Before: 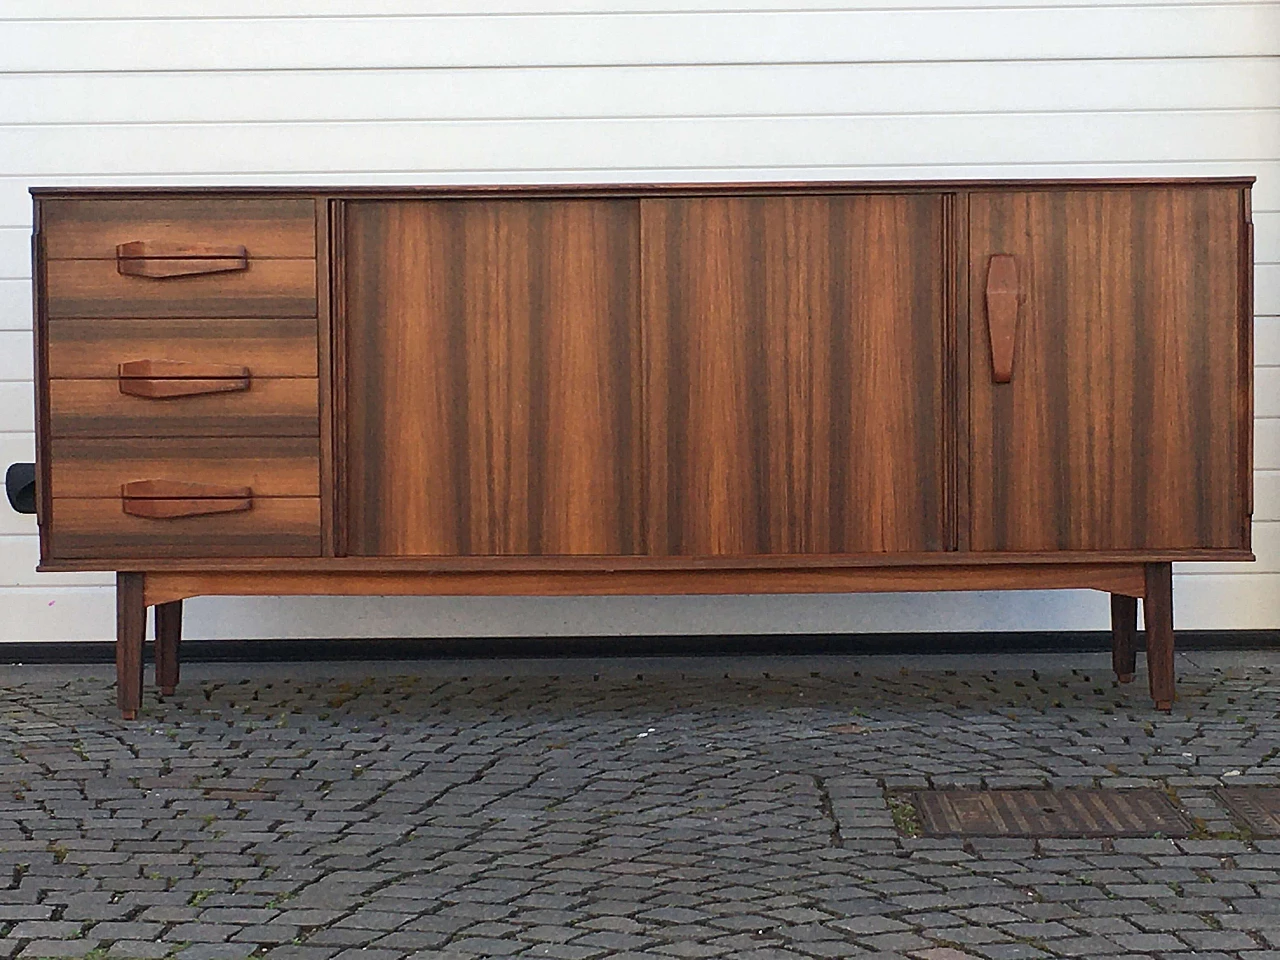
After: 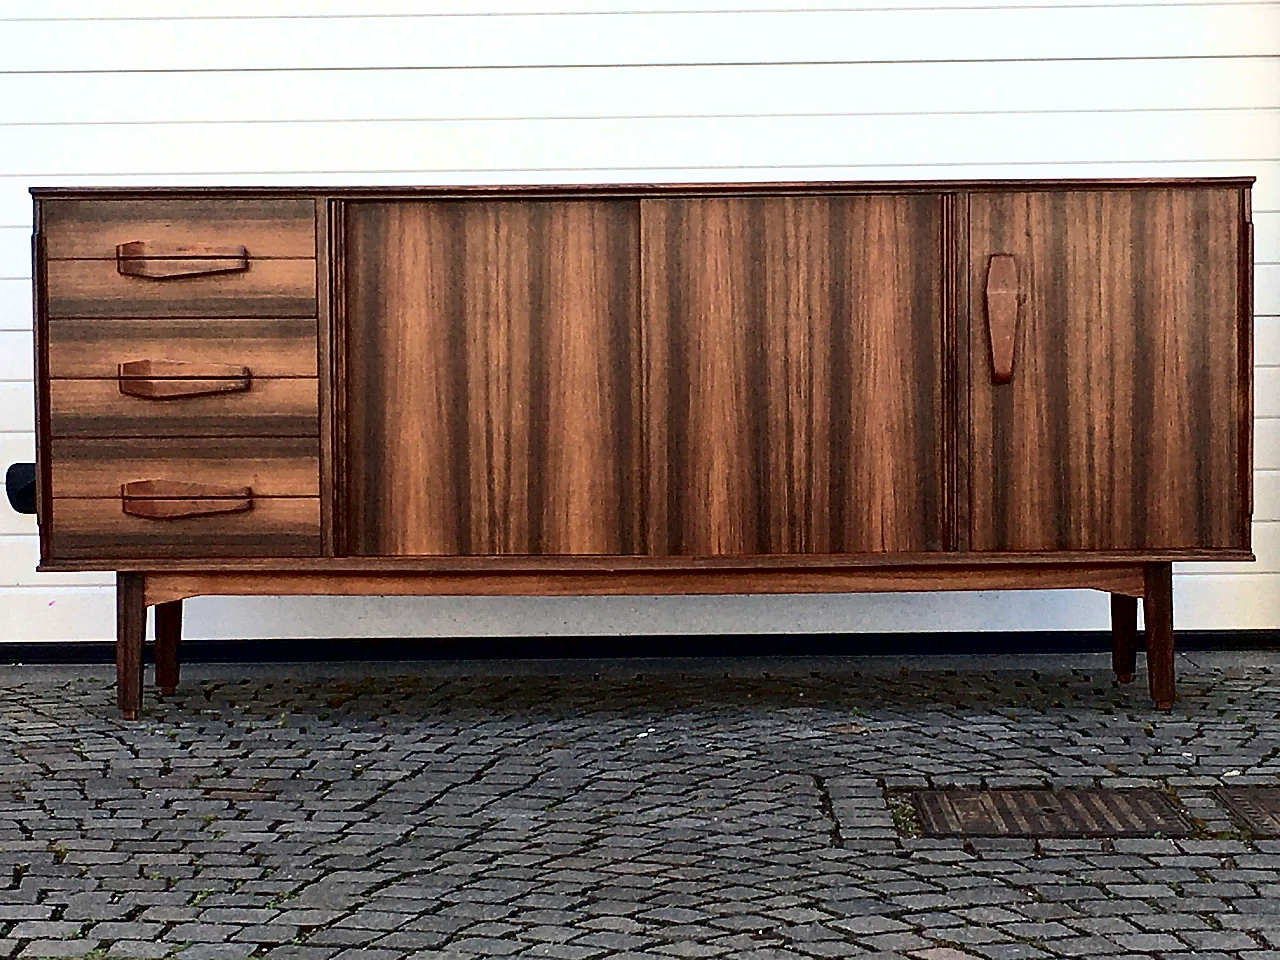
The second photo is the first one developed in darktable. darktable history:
shadows and highlights: shadows 40.17, highlights -59.66
sharpen: radius 1.567, amount 0.376, threshold 1.423
tone curve: curves: ch0 [(0, 0) (0.003, 0.002) (0.011, 0.002) (0.025, 0.002) (0.044, 0.002) (0.069, 0.002) (0.1, 0.003) (0.136, 0.008) (0.177, 0.03) (0.224, 0.058) (0.277, 0.139) (0.335, 0.233) (0.399, 0.363) (0.468, 0.506) (0.543, 0.649) (0.623, 0.781) (0.709, 0.88) (0.801, 0.956) (0.898, 0.994) (1, 1)], color space Lab, independent channels, preserve colors none
